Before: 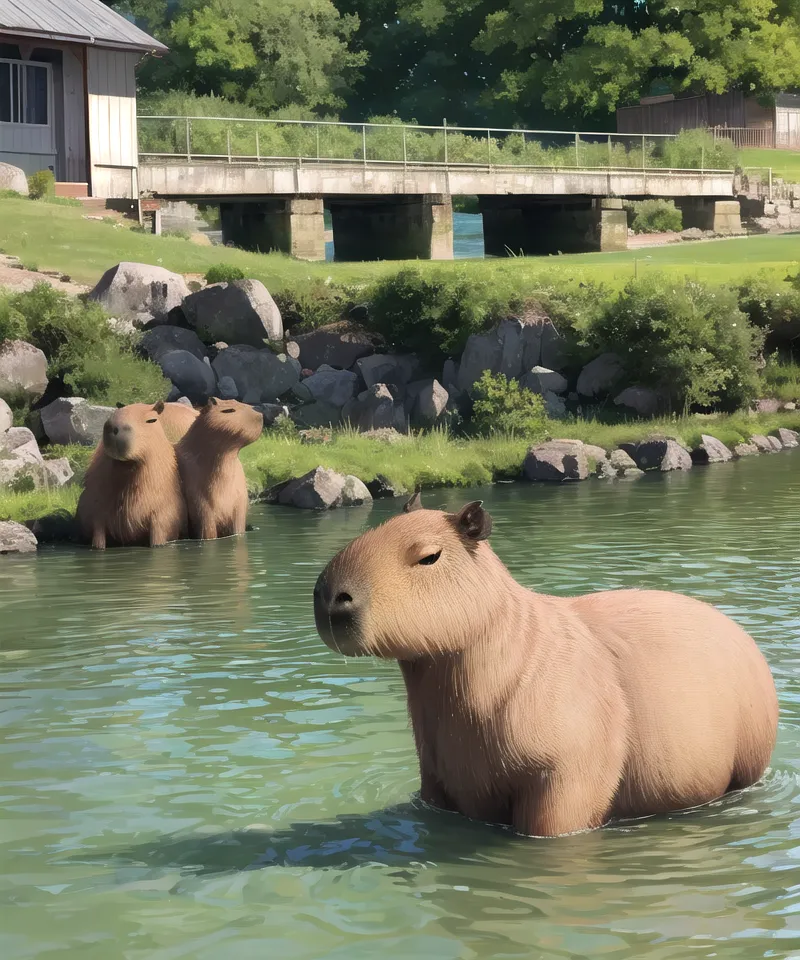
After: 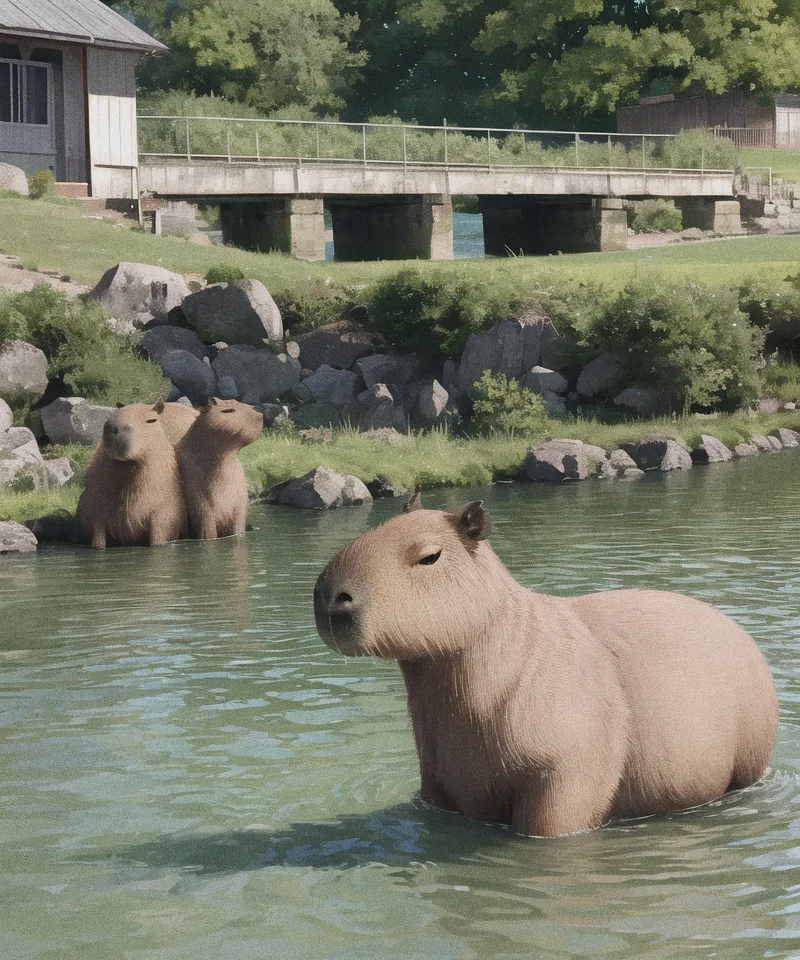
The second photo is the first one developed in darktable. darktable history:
contrast brightness saturation: contrast -0.05, saturation -0.41
grain: coarseness 8.68 ISO, strength 31.94%
color balance rgb: shadows lift › chroma 1%, shadows lift › hue 113°, highlights gain › chroma 0.2%, highlights gain › hue 333°, perceptual saturation grading › global saturation 20%, perceptual saturation grading › highlights -25%, perceptual saturation grading › shadows 25%, contrast -10%
